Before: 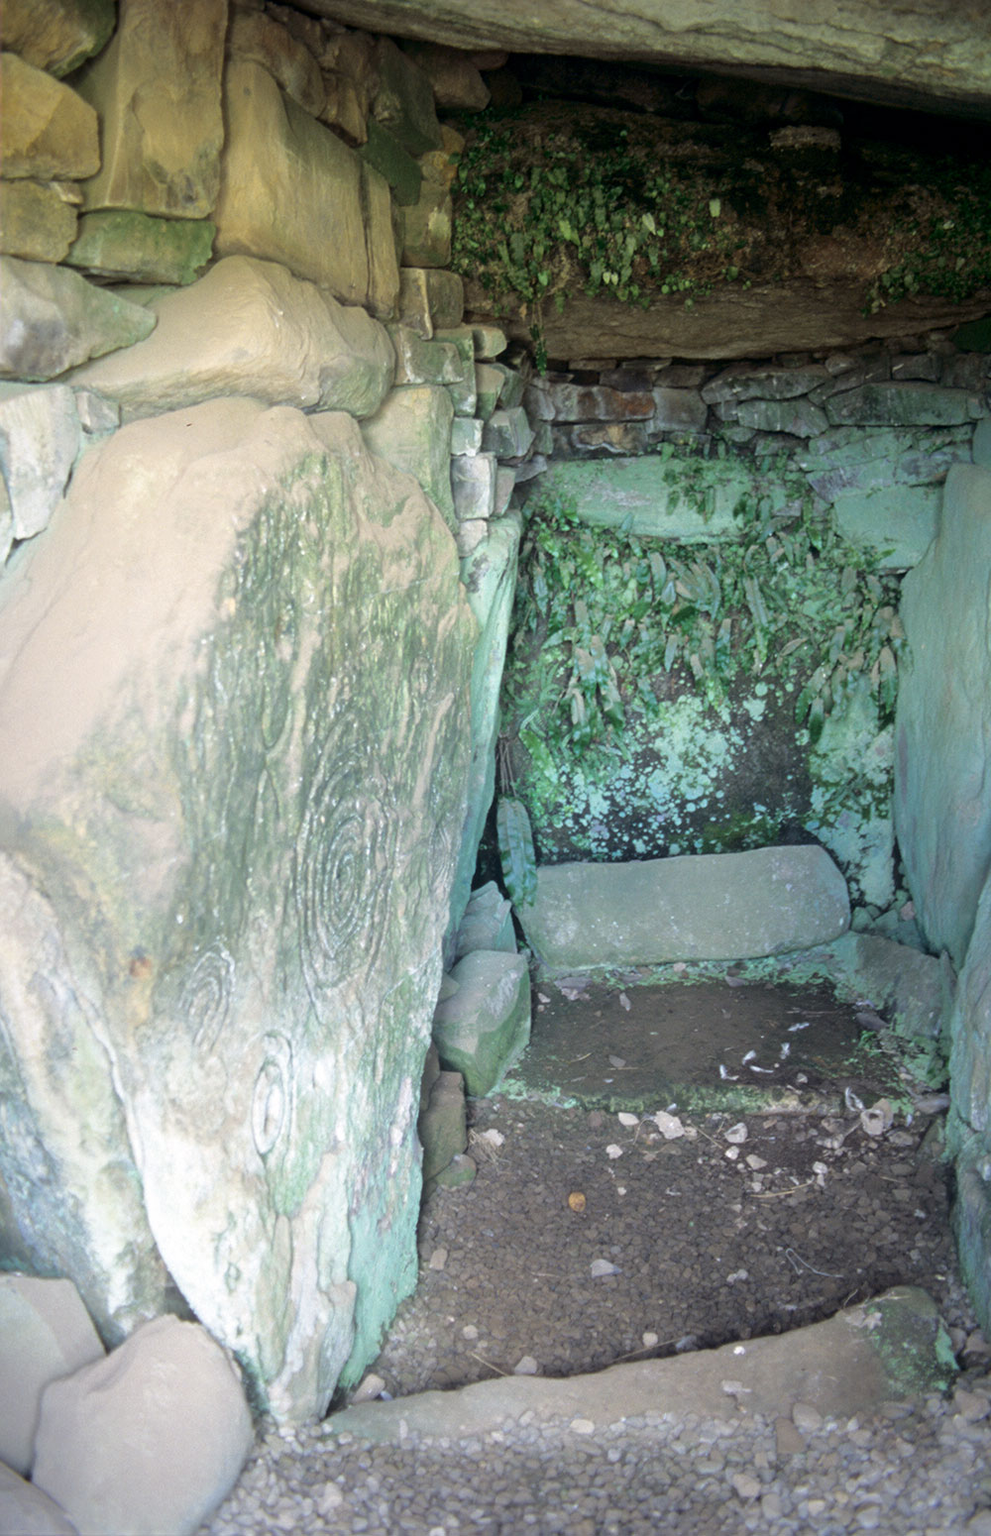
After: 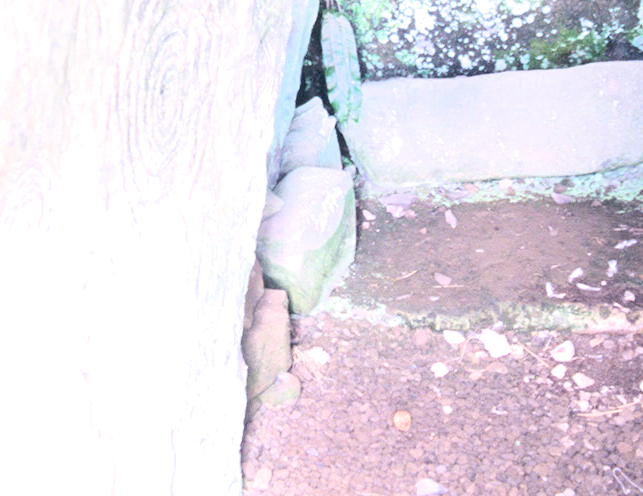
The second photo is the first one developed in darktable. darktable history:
tone equalizer: -8 EV -0.417 EV, -7 EV -0.389 EV, -6 EV -0.333 EV, -5 EV -0.222 EV, -3 EV 0.222 EV, -2 EV 0.333 EV, -1 EV 0.389 EV, +0 EV 0.417 EV, edges refinement/feathering 500, mask exposure compensation -1.57 EV, preserve details no
filmic rgb: black relative exposure -8.15 EV, white relative exposure 3.76 EV, hardness 4.46
white balance: red 1.188, blue 1.11
crop: left 18.091%, top 51.13%, right 17.525%, bottom 16.85%
exposure: black level correction 0, exposure 1.9 EV, compensate highlight preservation false
